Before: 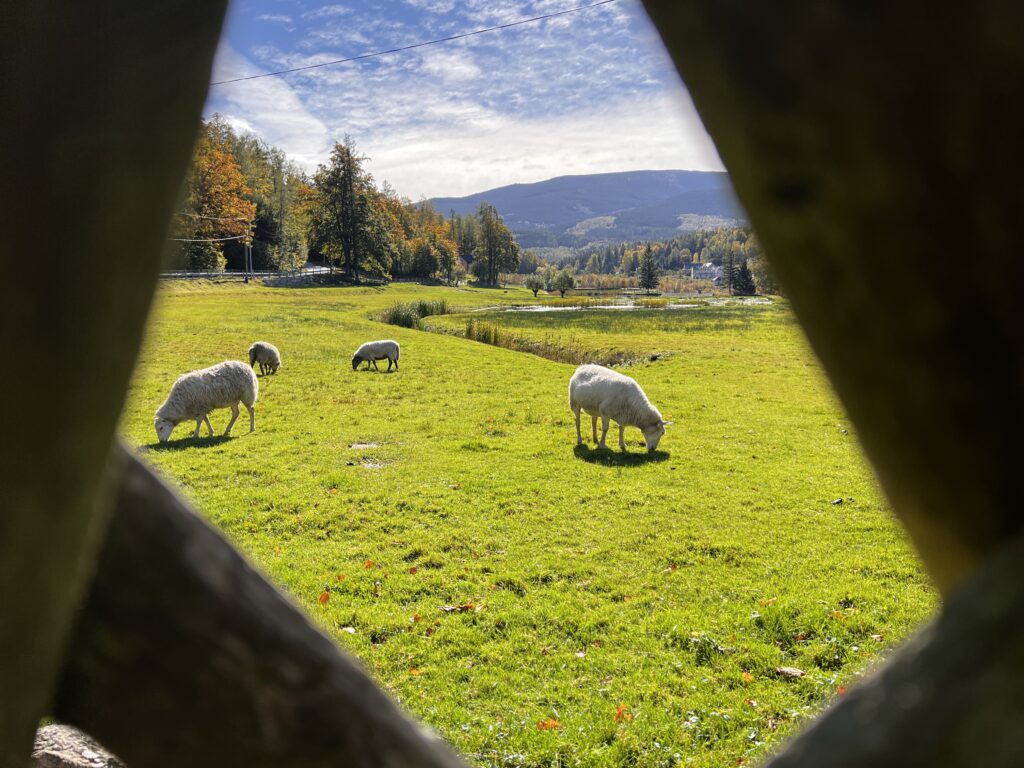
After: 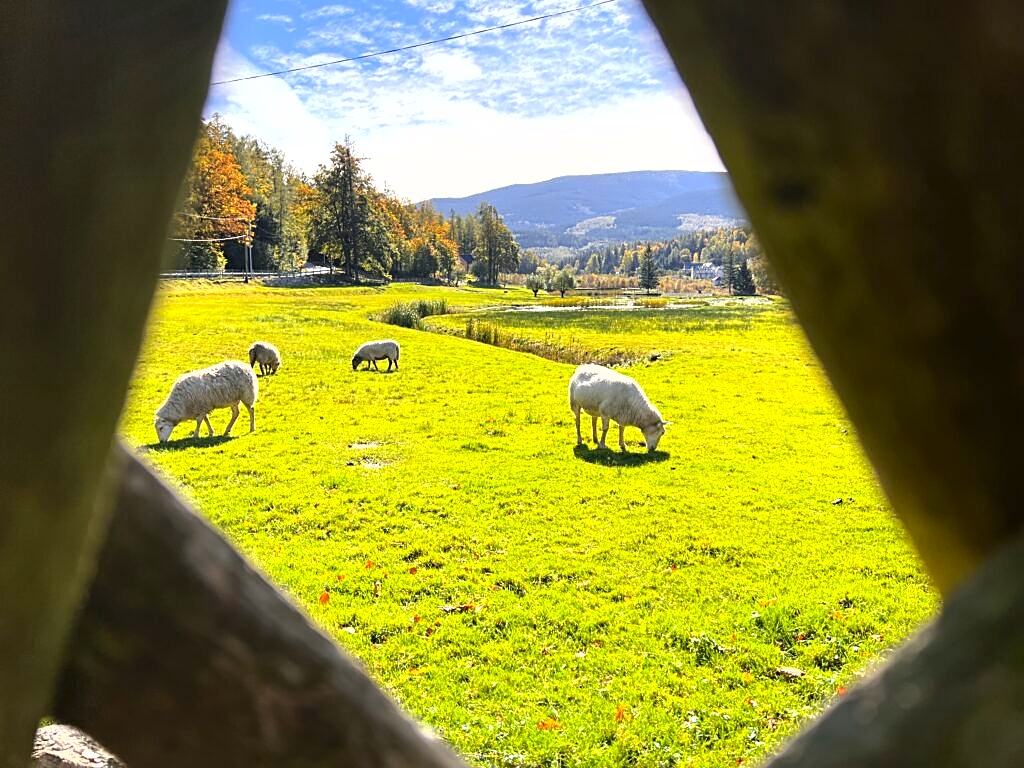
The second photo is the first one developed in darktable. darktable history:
exposure: black level correction 0, exposure 1.2 EV, compensate exposure bias true, compensate highlight preservation false
sharpen: on, module defaults
shadows and highlights: radius 122.09, shadows 22.01, white point adjustment -9.71, highlights -14.68, soften with gaussian
